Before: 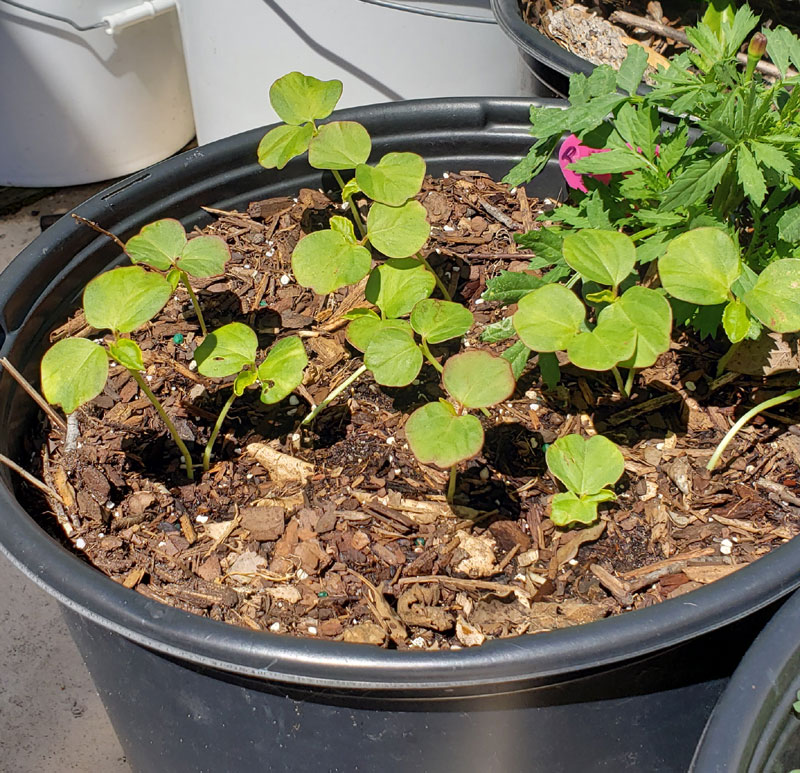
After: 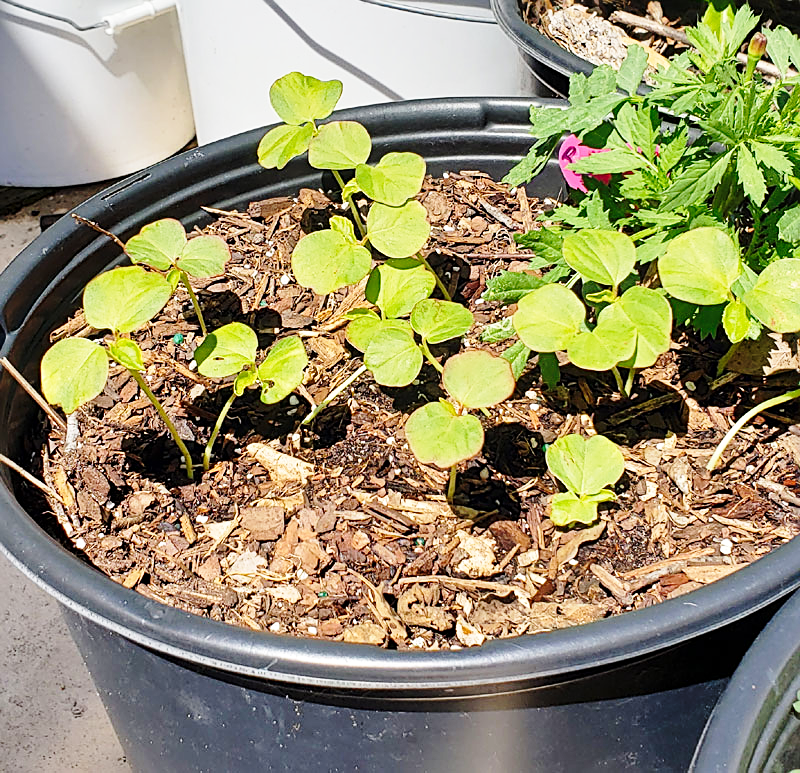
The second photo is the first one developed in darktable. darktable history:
levels: mode automatic
base curve: curves: ch0 [(0, 0) (0.028, 0.03) (0.121, 0.232) (0.46, 0.748) (0.859, 0.968) (1, 1)], preserve colors none
sharpen: on, module defaults
